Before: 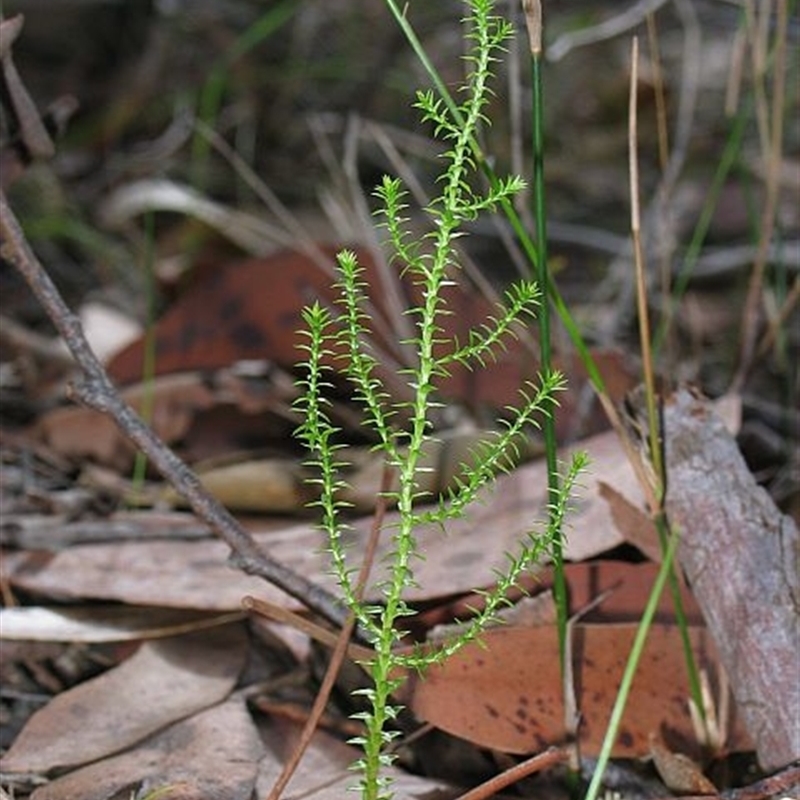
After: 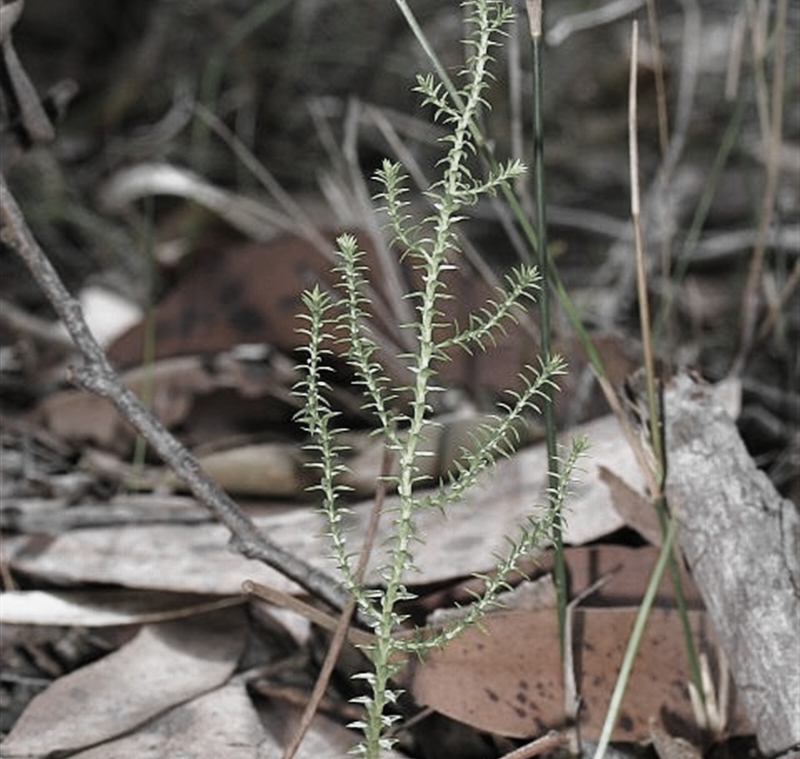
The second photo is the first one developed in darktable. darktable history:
crop and rotate: top 2.044%, bottom 3.062%
tone curve: curves: ch0 [(0, 0) (0.091, 0.077) (0.517, 0.574) (0.745, 0.82) (0.844, 0.908) (0.909, 0.942) (1, 0.973)]; ch1 [(0, 0) (0.437, 0.404) (0.5, 0.5) (0.534, 0.546) (0.58, 0.603) (0.616, 0.649) (1, 1)]; ch2 [(0, 0) (0.442, 0.415) (0.5, 0.5) (0.535, 0.547) (0.585, 0.62) (1, 1)], preserve colors none
color zones: curves: ch0 [(0, 0.613) (0.01, 0.613) (0.245, 0.448) (0.498, 0.529) (0.642, 0.665) (0.879, 0.777) (0.99, 0.613)]; ch1 [(0, 0.035) (0.121, 0.189) (0.259, 0.197) (0.415, 0.061) (0.589, 0.022) (0.732, 0.022) (0.857, 0.026) (0.991, 0.053)]
